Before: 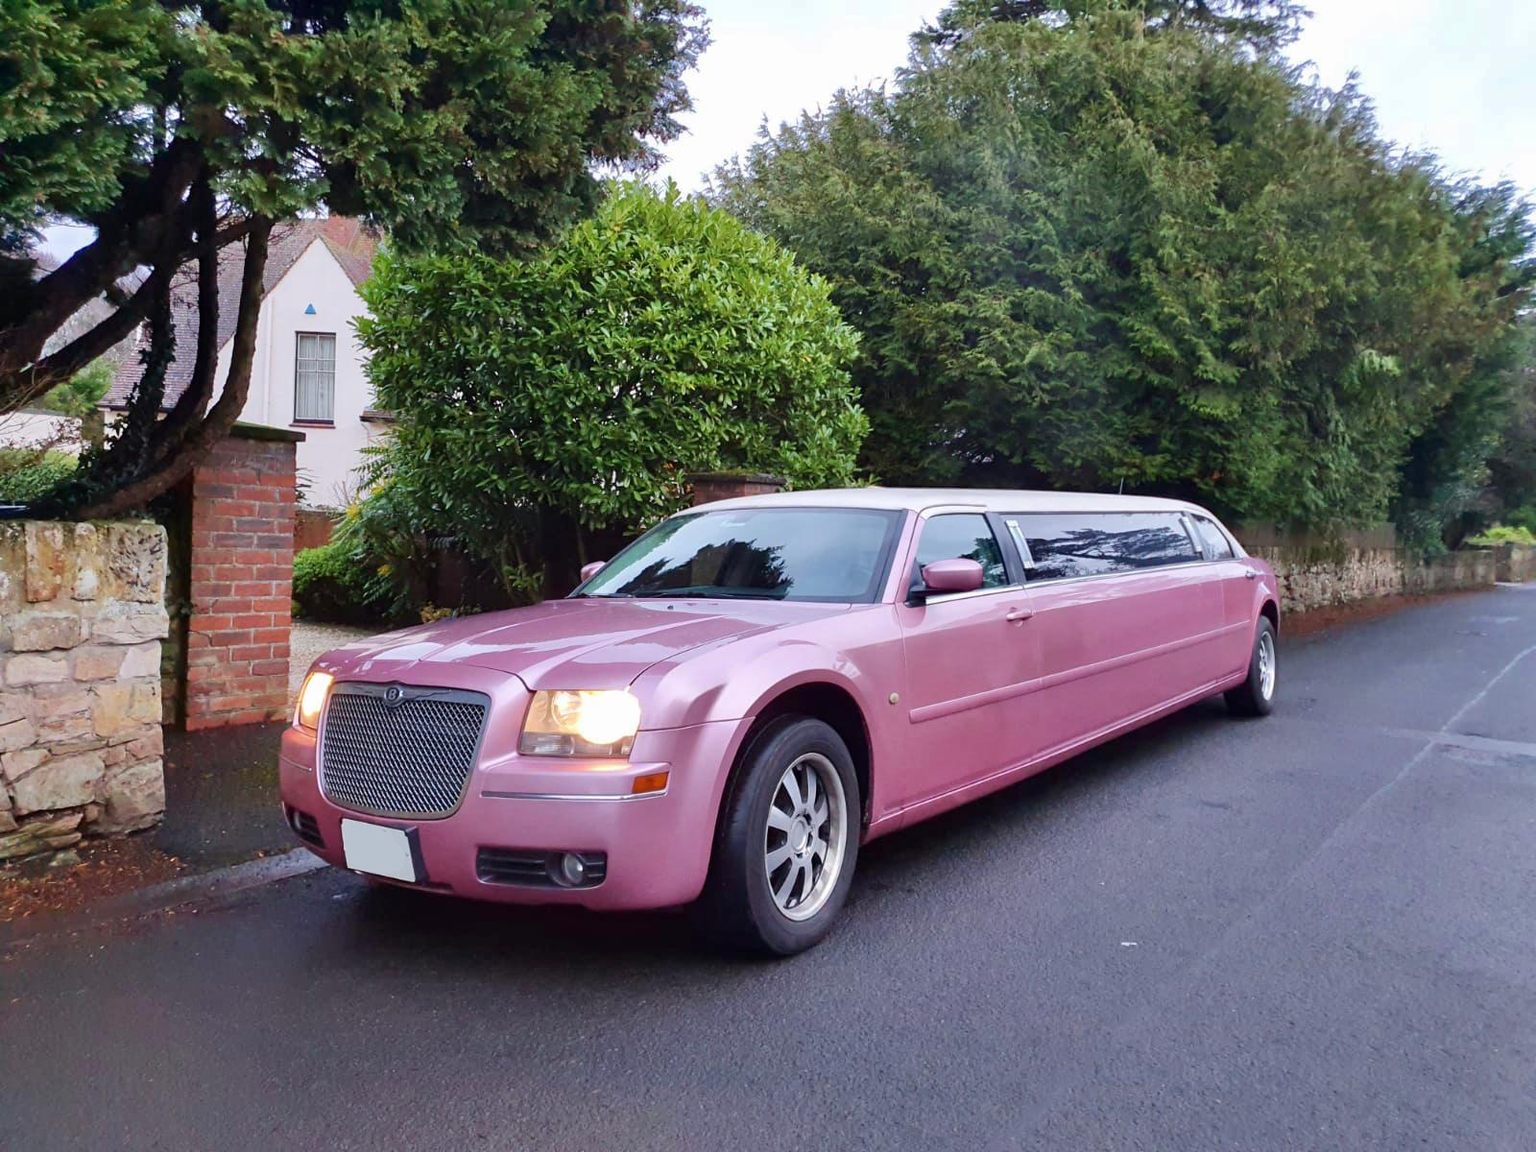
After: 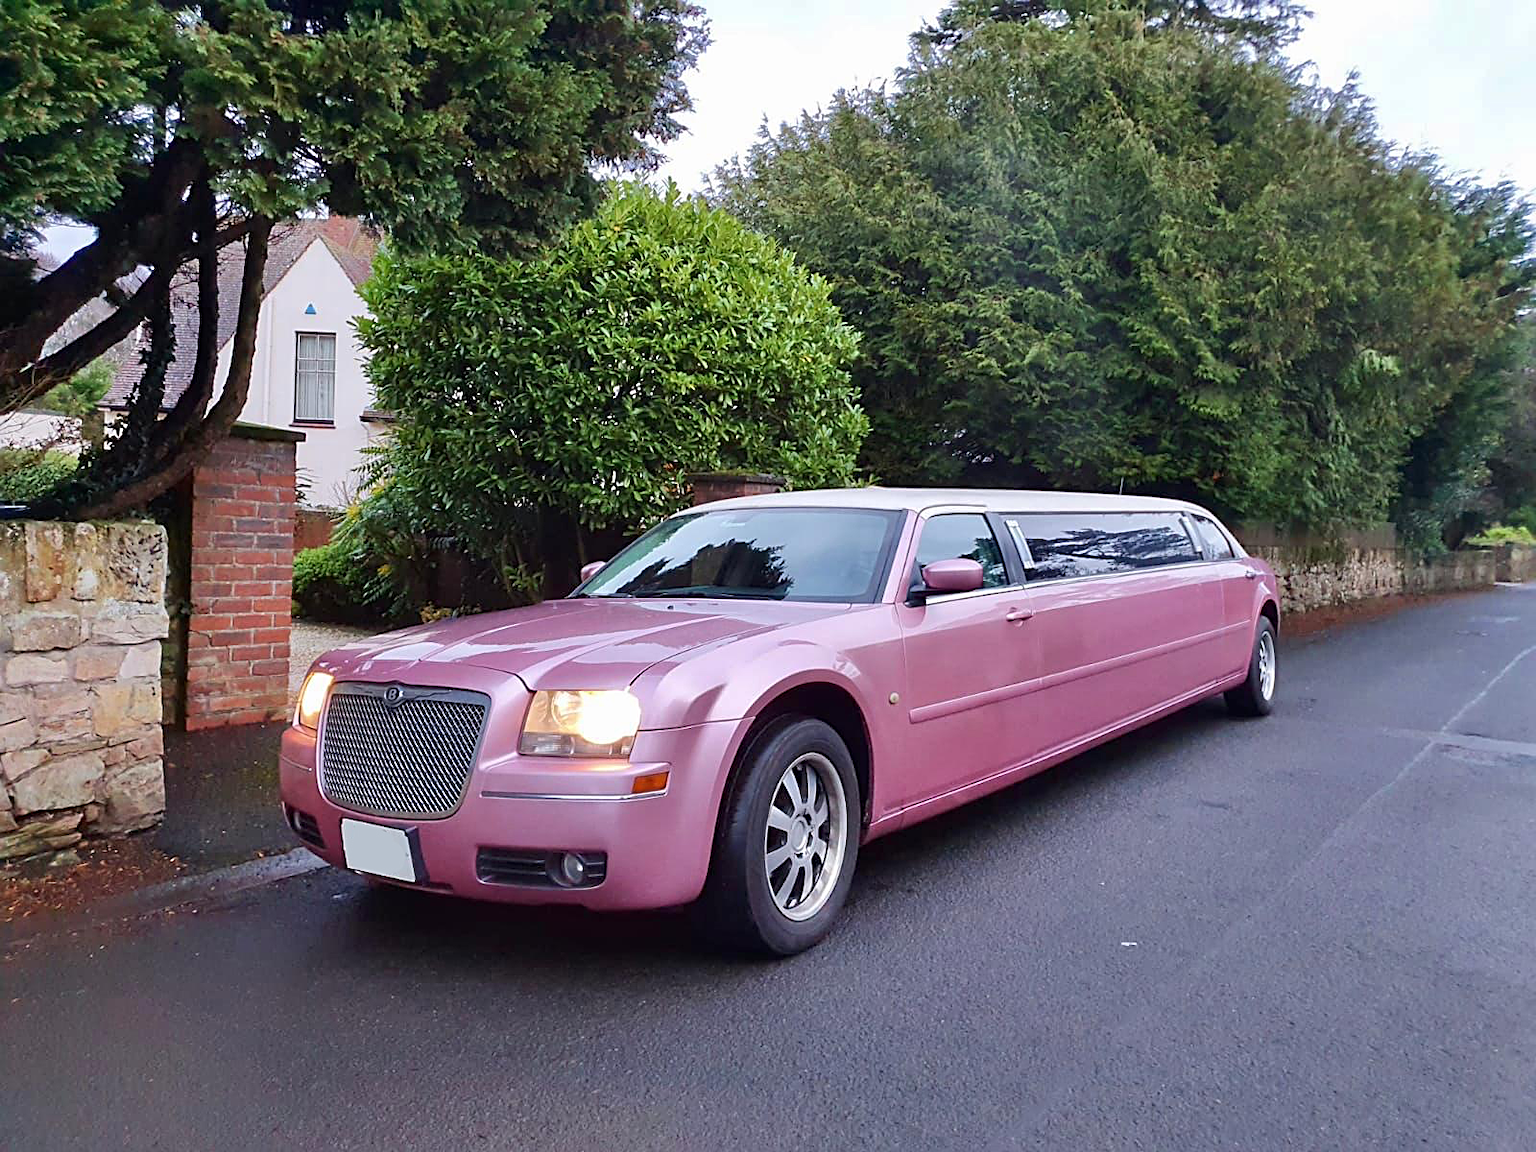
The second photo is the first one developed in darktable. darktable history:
sharpen: amount 0.597
